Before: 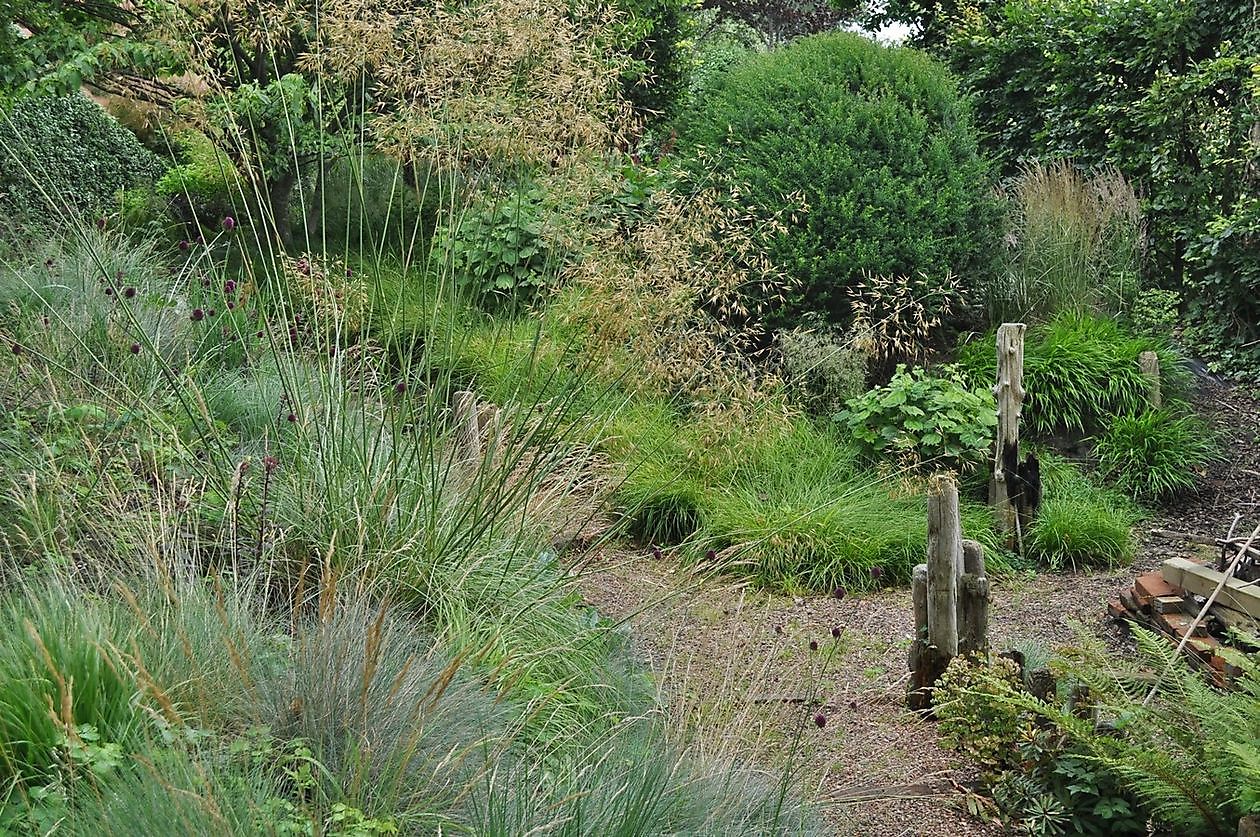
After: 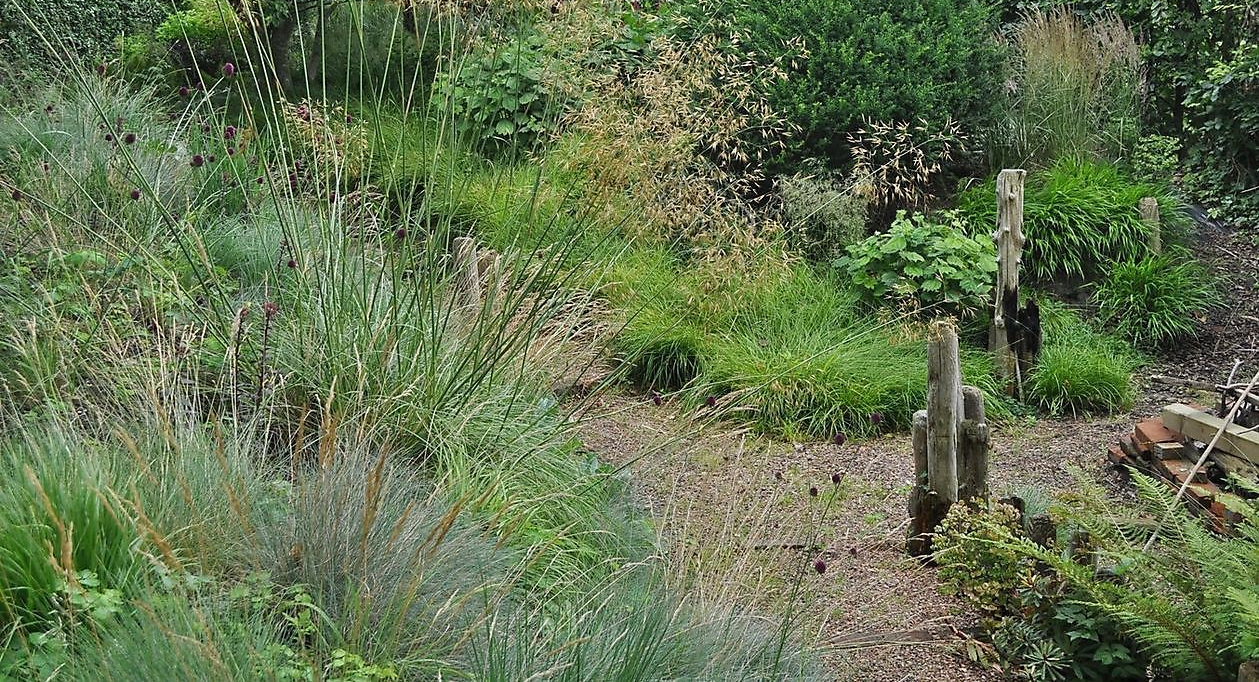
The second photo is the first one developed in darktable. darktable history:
crop and rotate: top 18.507%
